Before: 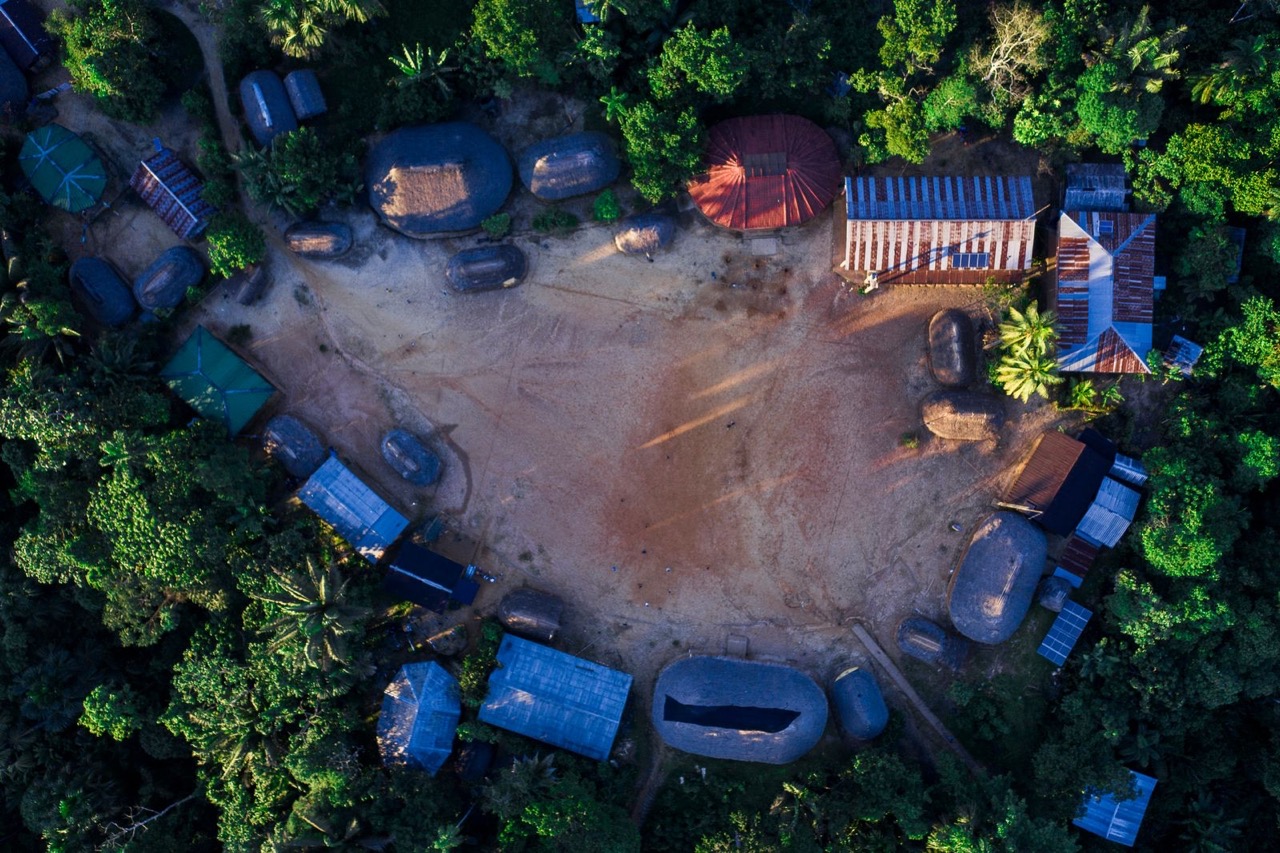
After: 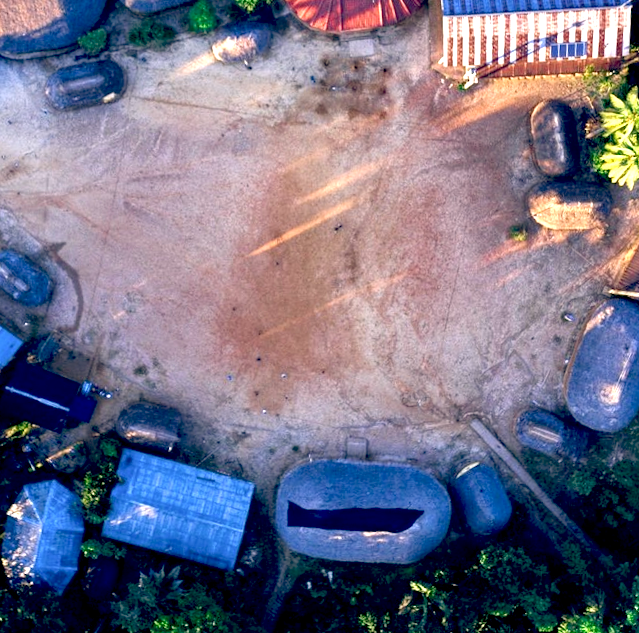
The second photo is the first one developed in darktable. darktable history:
tone equalizer: on, module defaults
local contrast: highlights 100%, shadows 100%, detail 120%, midtone range 0.2
color balance: lift [0.975, 0.993, 1, 1.015], gamma [1.1, 1, 1, 0.945], gain [1, 1.04, 1, 0.95]
exposure: black level correction 0, exposure 1.2 EV, compensate highlight preservation false
crop: left 31.379%, top 24.658%, right 20.326%, bottom 6.628%
rotate and perspective: rotation -3.18°, automatic cropping off
